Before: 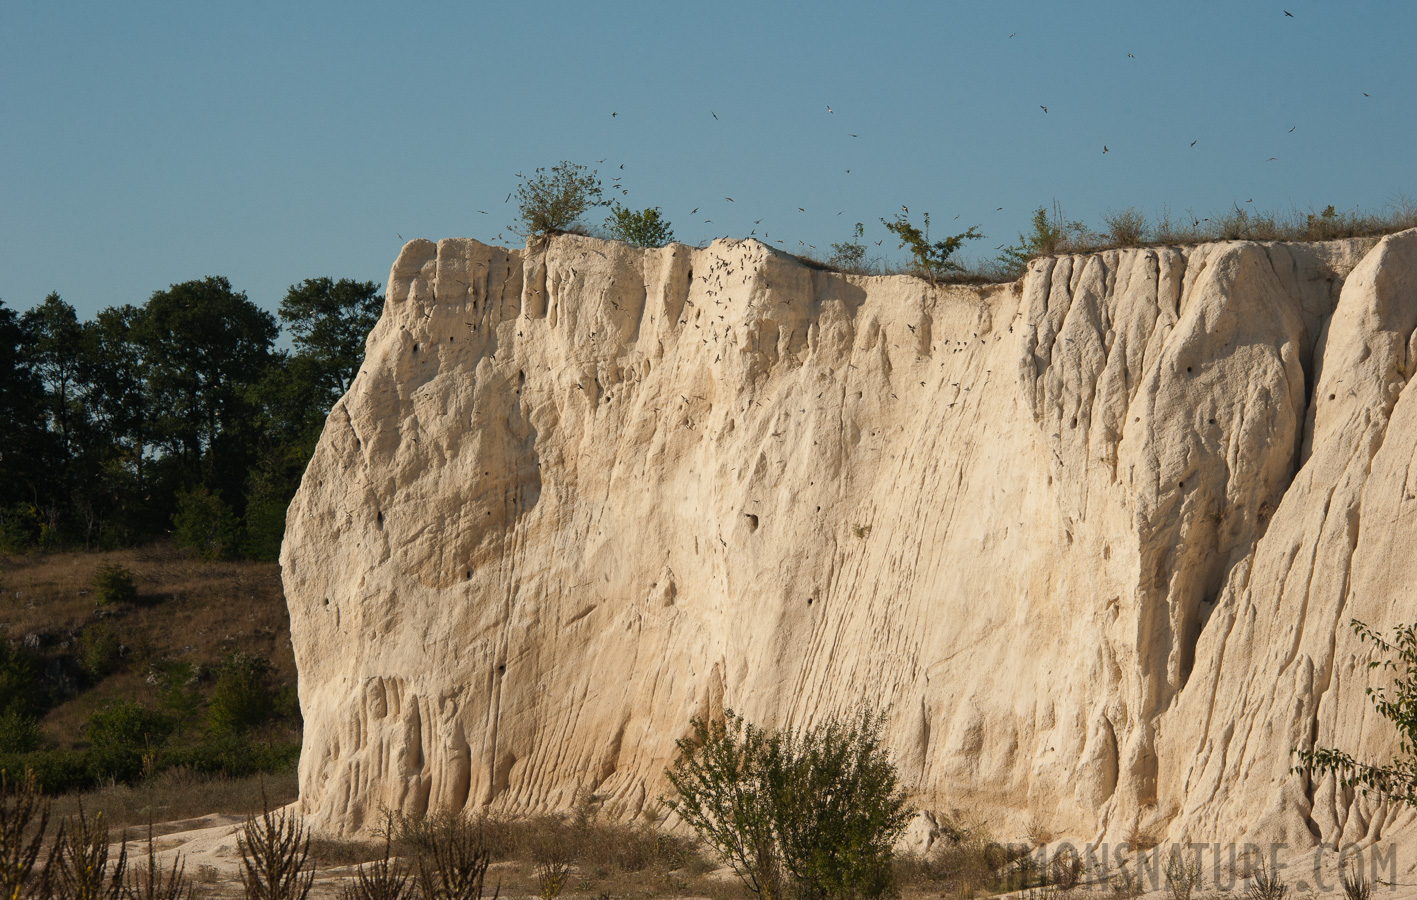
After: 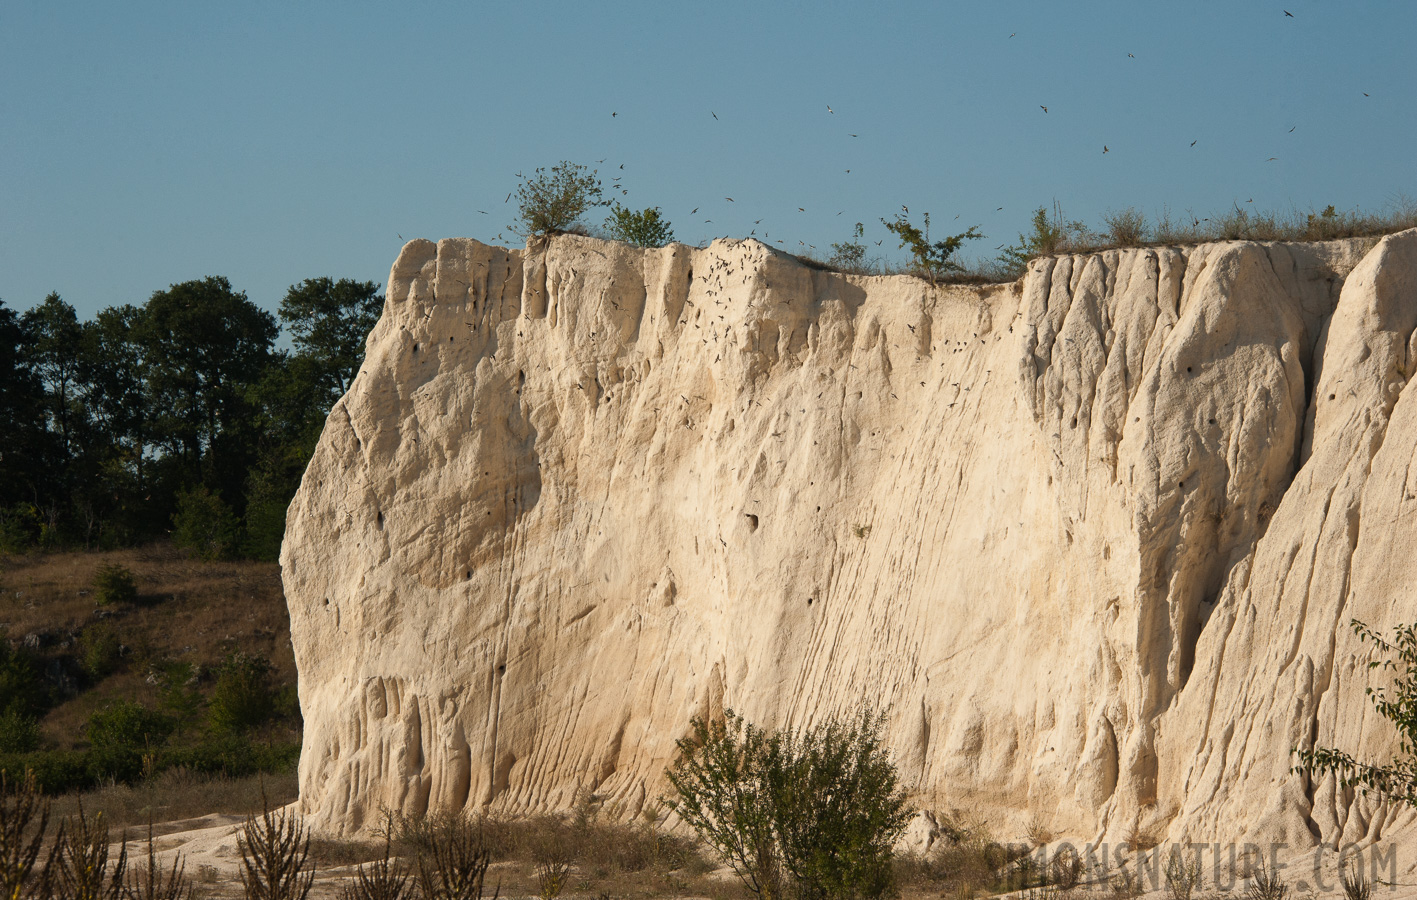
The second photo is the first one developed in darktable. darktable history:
shadows and highlights: shadows 0.572, highlights 39.37
